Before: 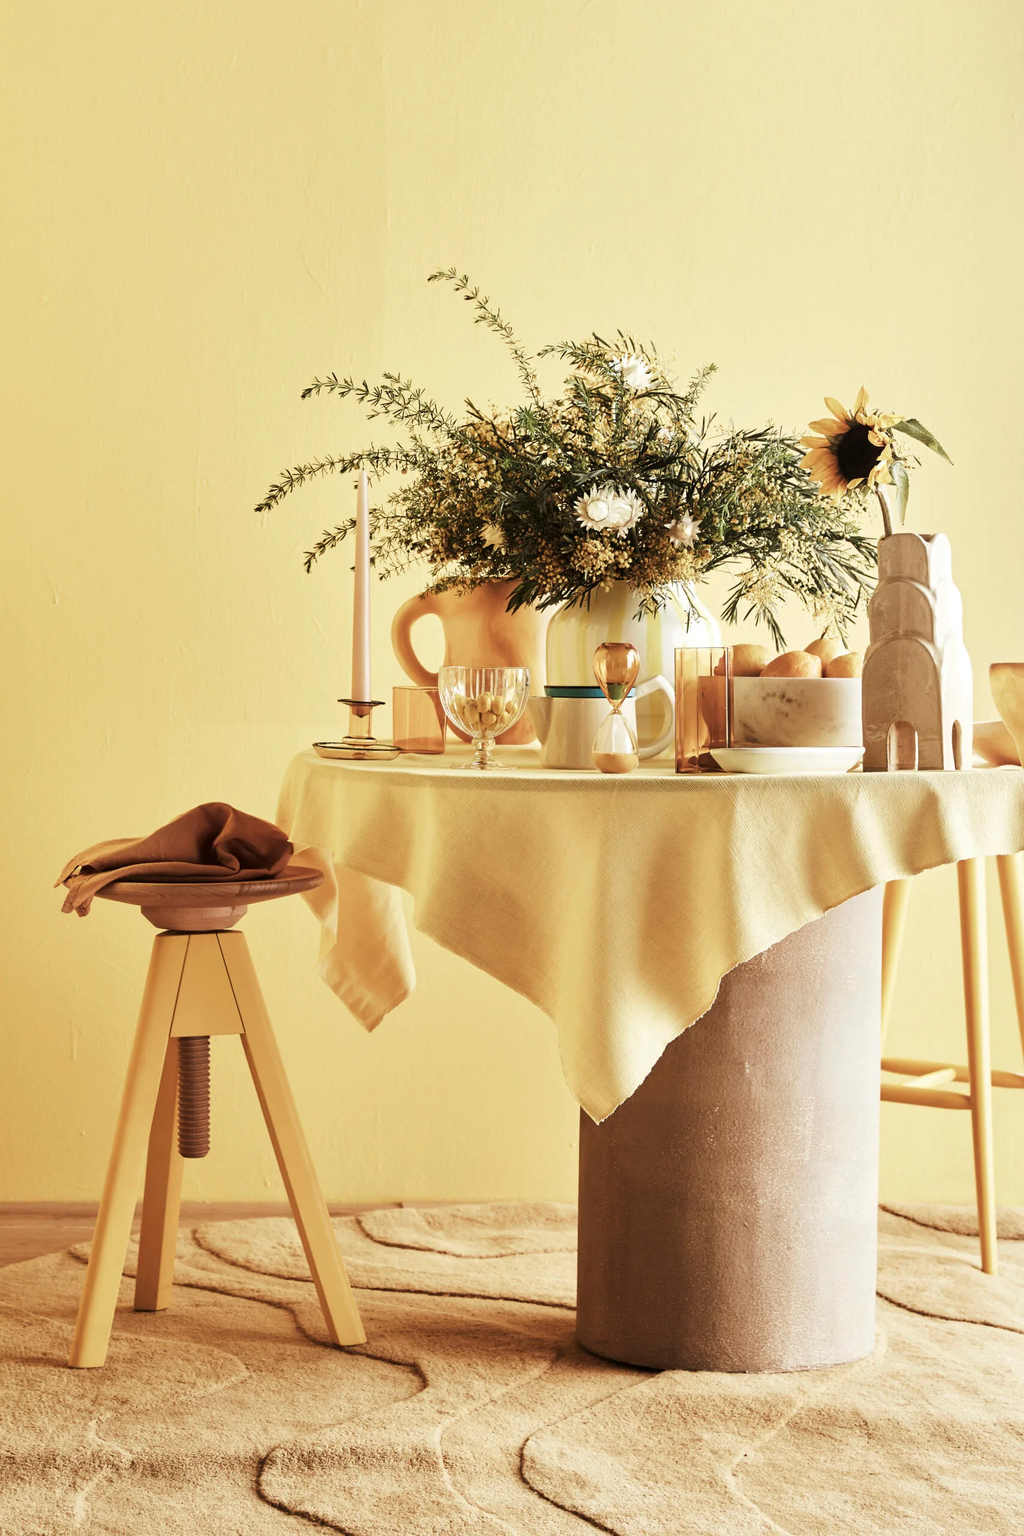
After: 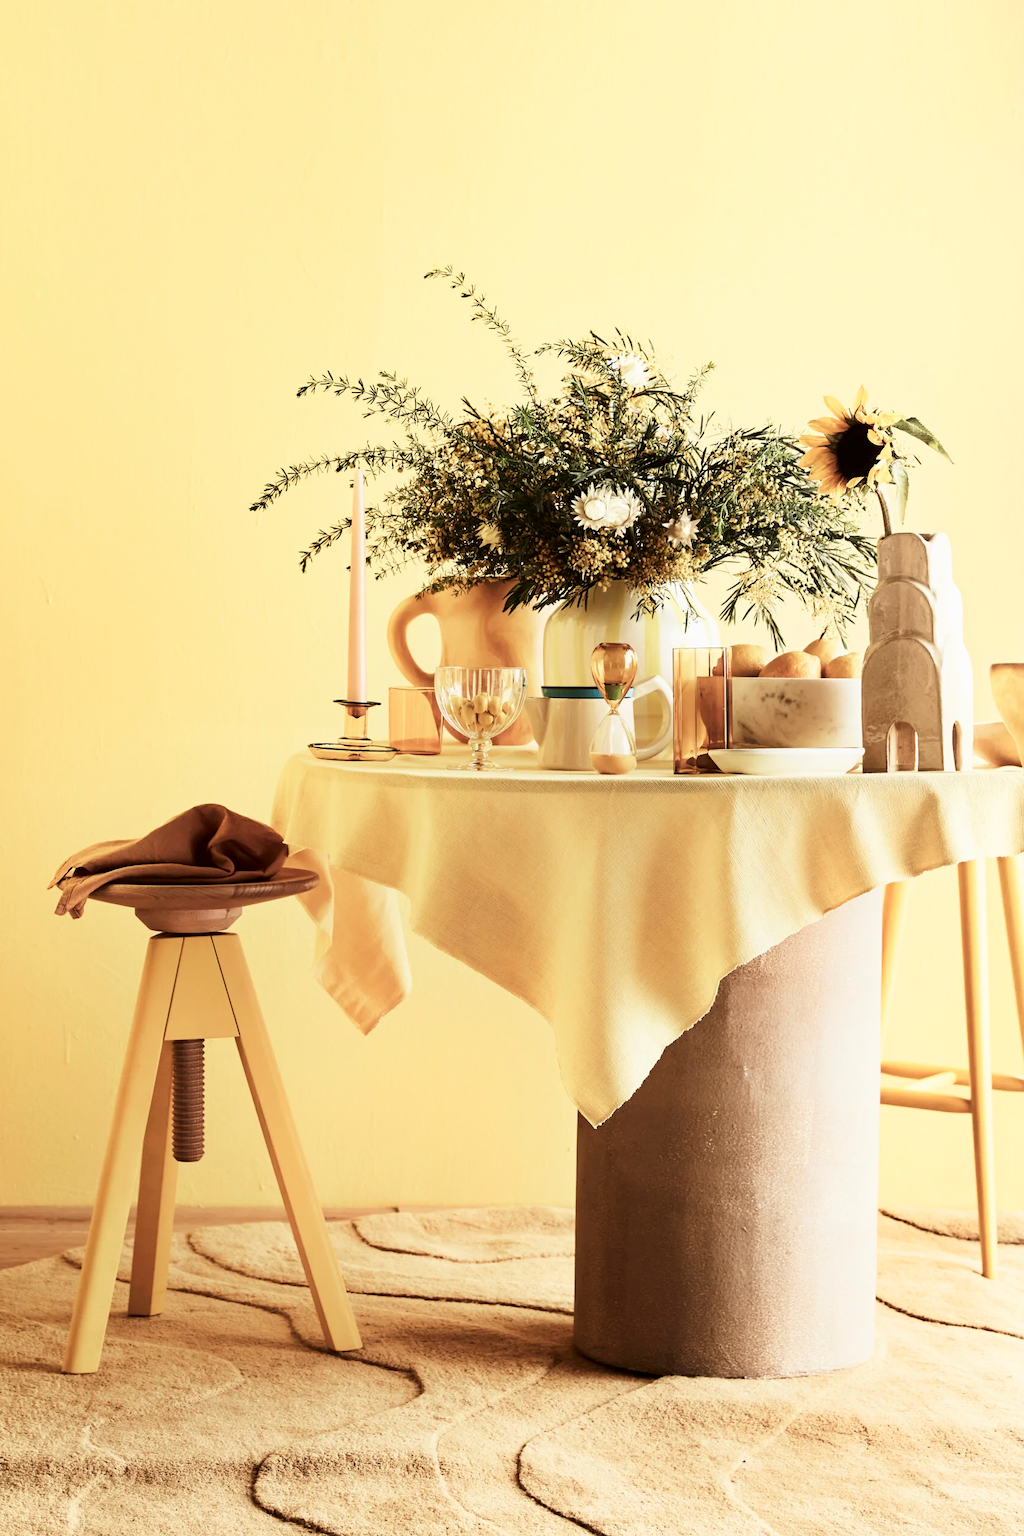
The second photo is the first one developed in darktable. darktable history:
shadows and highlights: shadows -63.93, white point adjustment -5.22, highlights 61.09, highlights color adjustment 89.78%
crop and rotate: left 0.736%, top 0.338%, bottom 0.366%
